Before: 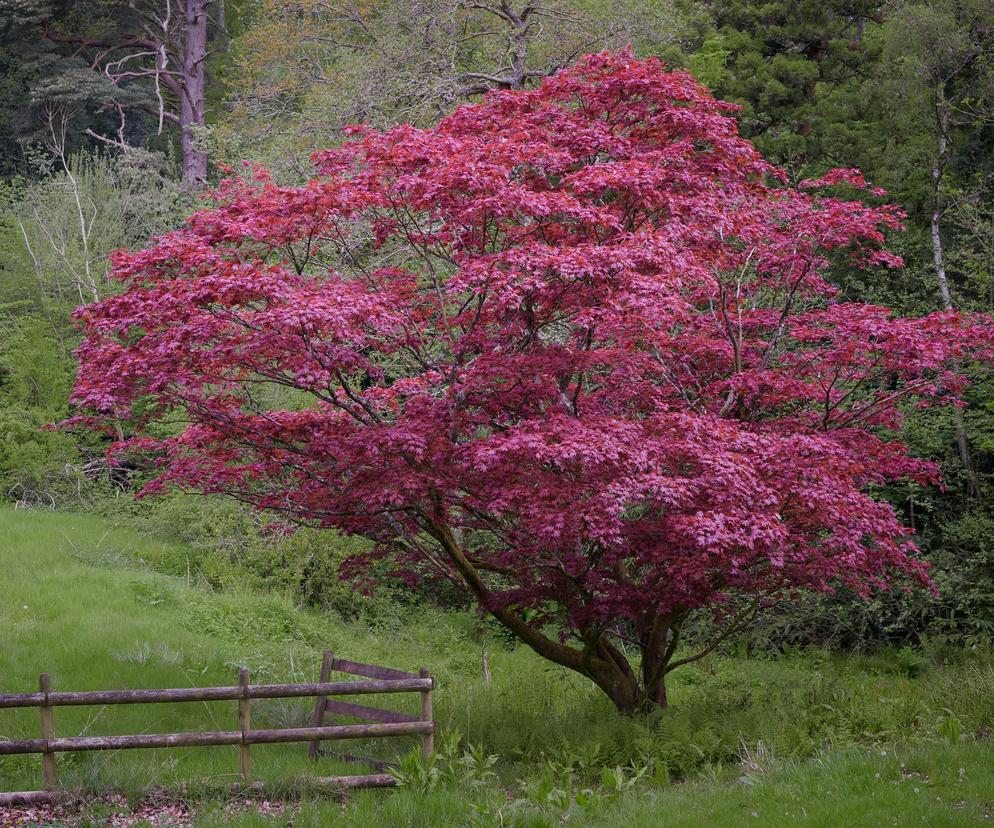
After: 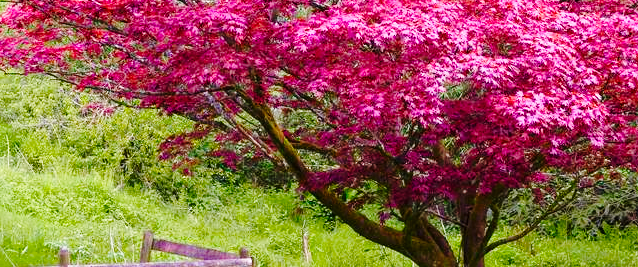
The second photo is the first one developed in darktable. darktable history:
exposure: black level correction 0, exposure 0.699 EV, compensate highlight preservation false
color balance rgb: highlights gain › chroma 0.221%, highlights gain › hue 331.36°, perceptual saturation grading › global saturation 20%, perceptual saturation grading › highlights -25.532%, perceptual saturation grading › shadows 24.528%, perceptual brilliance grading › global brilliance -1.314%, perceptual brilliance grading › highlights -0.863%, perceptual brilliance grading › mid-tones -0.927%, perceptual brilliance grading › shadows -1.37%, global vibrance 33.671%
base curve: curves: ch0 [(0, 0) (0.028, 0.03) (0.121, 0.232) (0.46, 0.748) (0.859, 0.968) (1, 1)], preserve colors none
crop: left 18.177%, top 50.835%, right 17.575%, bottom 16.802%
